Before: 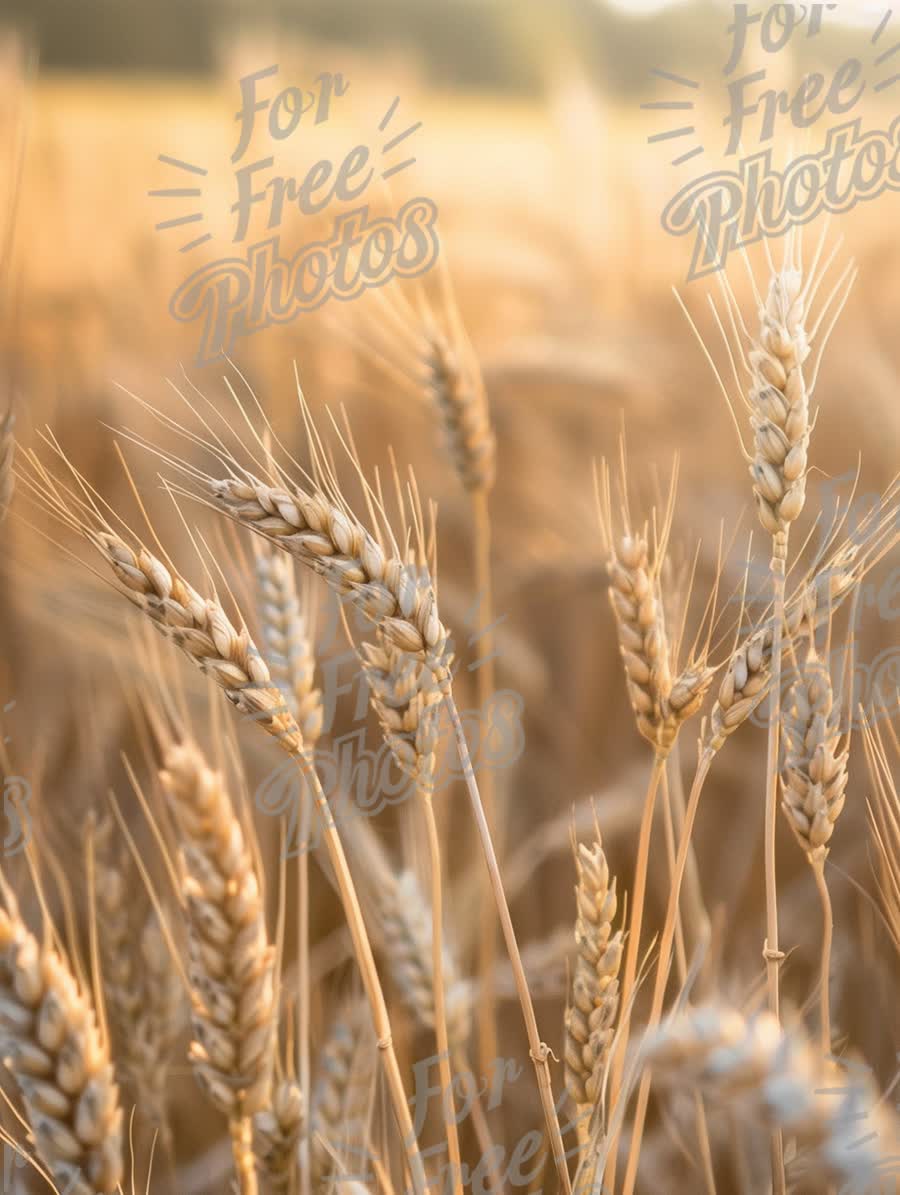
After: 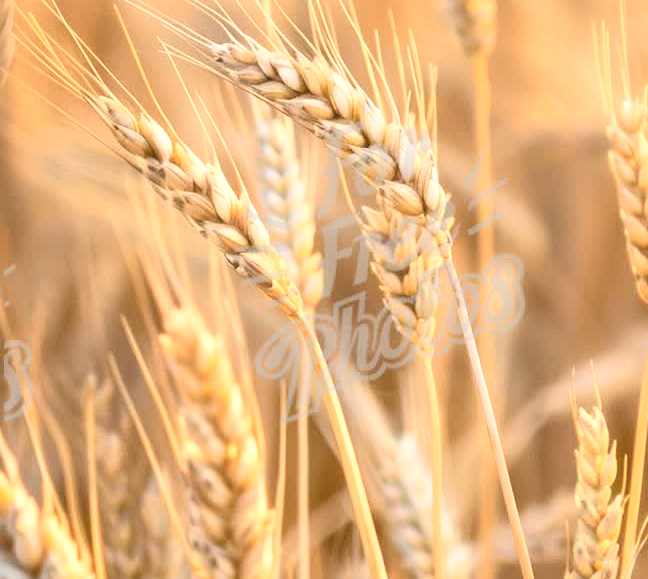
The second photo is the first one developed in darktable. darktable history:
exposure: black level correction 0.001, exposure 0.5 EV, compensate exposure bias true, compensate highlight preservation false
contrast brightness saturation: contrast 0.2, brightness 0.16, saturation 0.22
crop: top 36.498%, right 27.964%, bottom 14.995%
